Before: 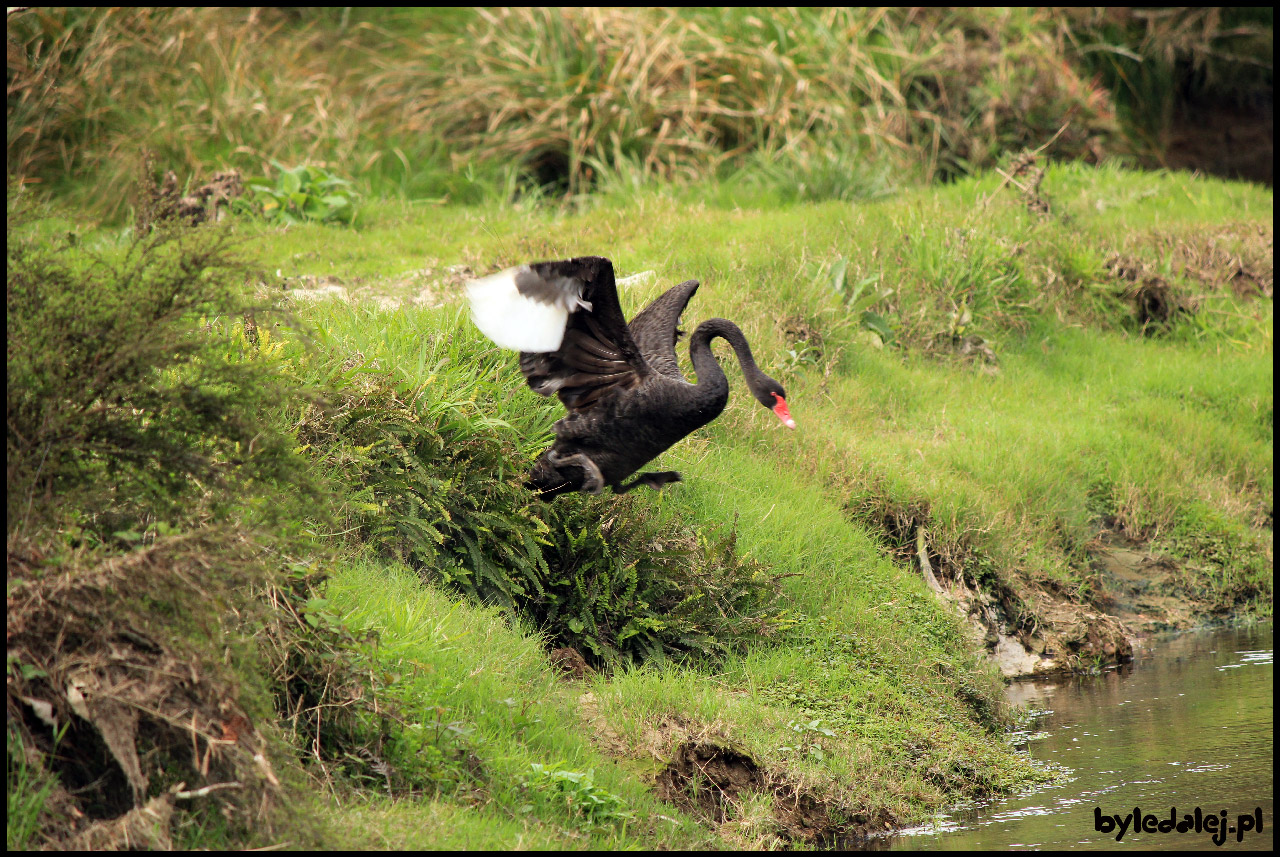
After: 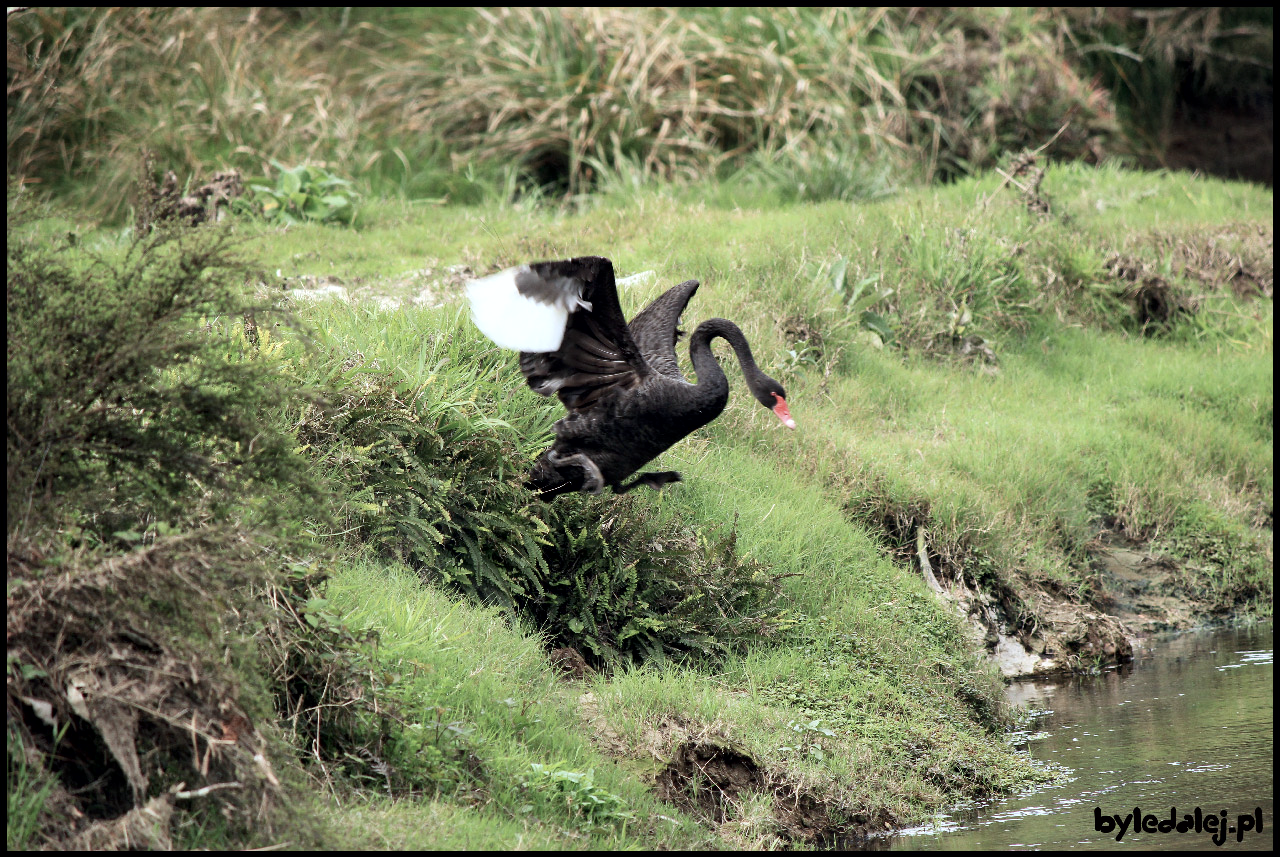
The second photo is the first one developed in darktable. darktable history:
local contrast: mode bilateral grid, contrast 25, coarseness 50, detail 123%, midtone range 0.2
contrast brightness saturation: contrast 0.1, saturation -0.3
color calibration: x 0.37, y 0.382, temperature 4313.32 K
